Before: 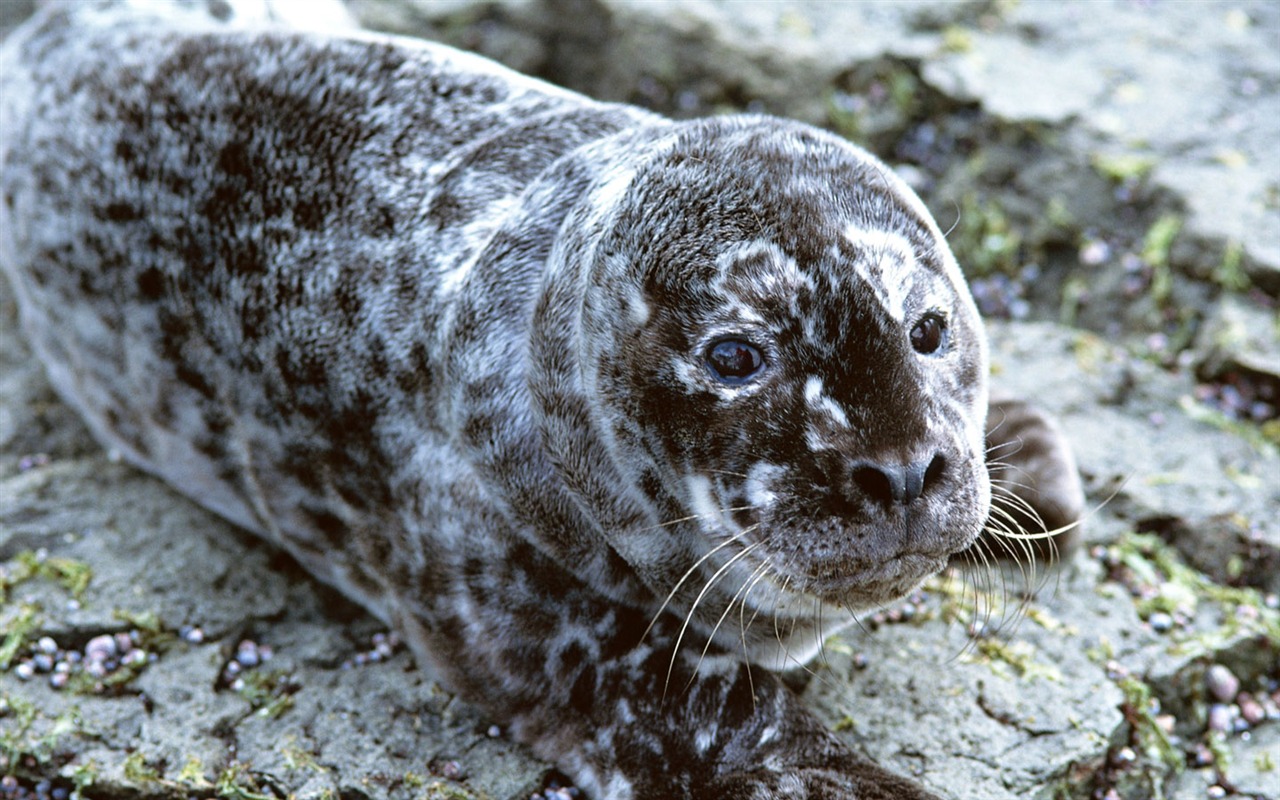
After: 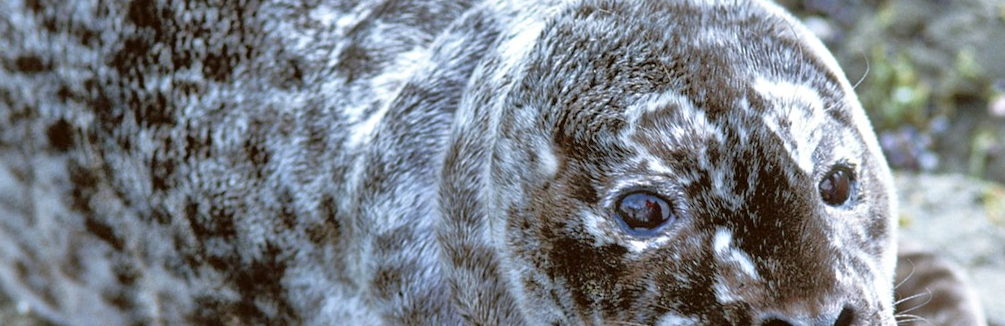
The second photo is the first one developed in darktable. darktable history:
tone equalizer: -7 EV 0.148 EV, -6 EV 0.566 EV, -5 EV 1.14 EV, -4 EV 1.37 EV, -3 EV 1.13 EV, -2 EV 0.6 EV, -1 EV 0.16 EV
base curve: preserve colors none
crop: left 7.185%, top 18.616%, right 14.288%, bottom 40.587%
